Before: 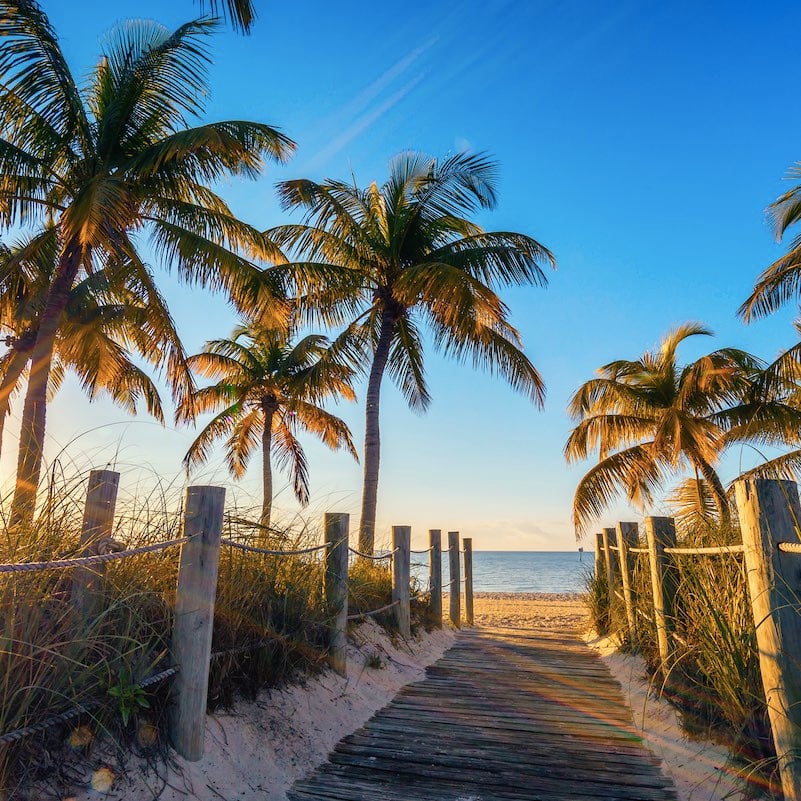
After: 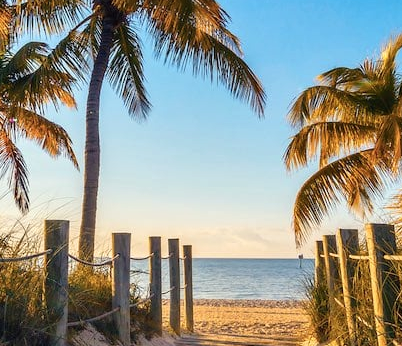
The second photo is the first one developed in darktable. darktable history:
levels: levels [0, 0.476, 0.951]
shadows and highlights: shadows 43.71, white point adjustment -1.46, soften with gaussian
contrast brightness saturation: saturation -0.05
crop: left 35.03%, top 36.625%, right 14.663%, bottom 20.057%
